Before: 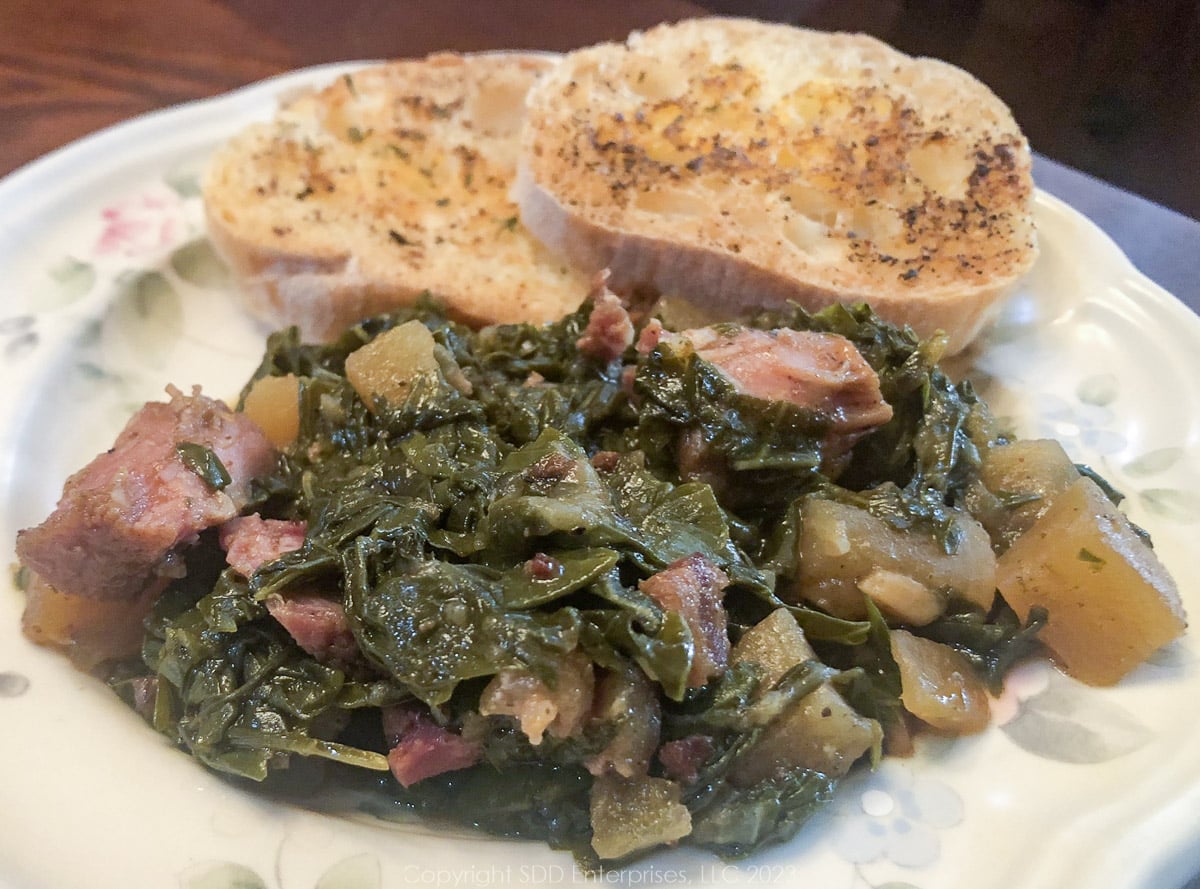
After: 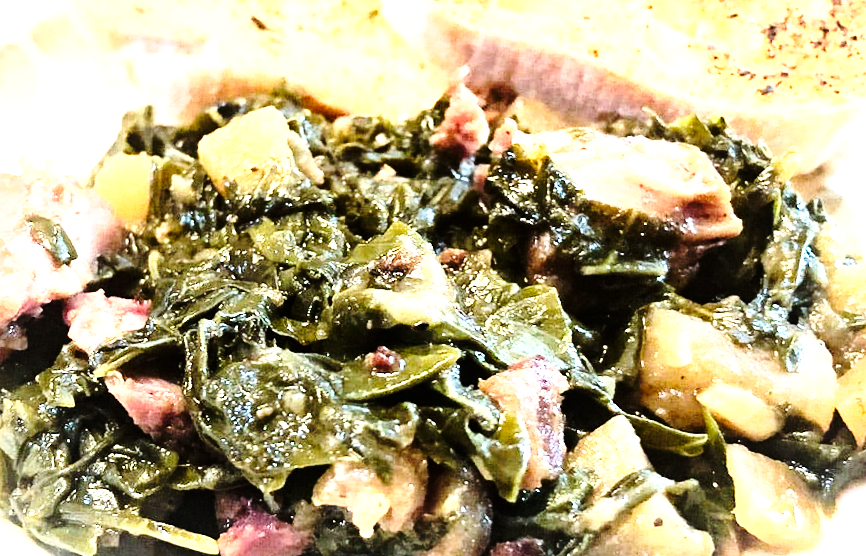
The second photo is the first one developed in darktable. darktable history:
crop and rotate: angle -3.37°, left 9.79%, top 20.73%, right 12.42%, bottom 11.82%
base curve: curves: ch0 [(0, 0) (0.028, 0.03) (0.121, 0.232) (0.46, 0.748) (0.859, 0.968) (1, 1)], preserve colors none
levels: levels [0, 0.476, 0.951]
rgb curve: curves: ch0 [(0, 0) (0.21, 0.15) (0.24, 0.21) (0.5, 0.75) (0.75, 0.96) (0.89, 0.99) (1, 1)]; ch1 [(0, 0.02) (0.21, 0.13) (0.25, 0.2) (0.5, 0.67) (0.75, 0.9) (0.89, 0.97) (1, 1)]; ch2 [(0, 0.02) (0.21, 0.13) (0.25, 0.2) (0.5, 0.67) (0.75, 0.9) (0.89, 0.97) (1, 1)], compensate middle gray true
